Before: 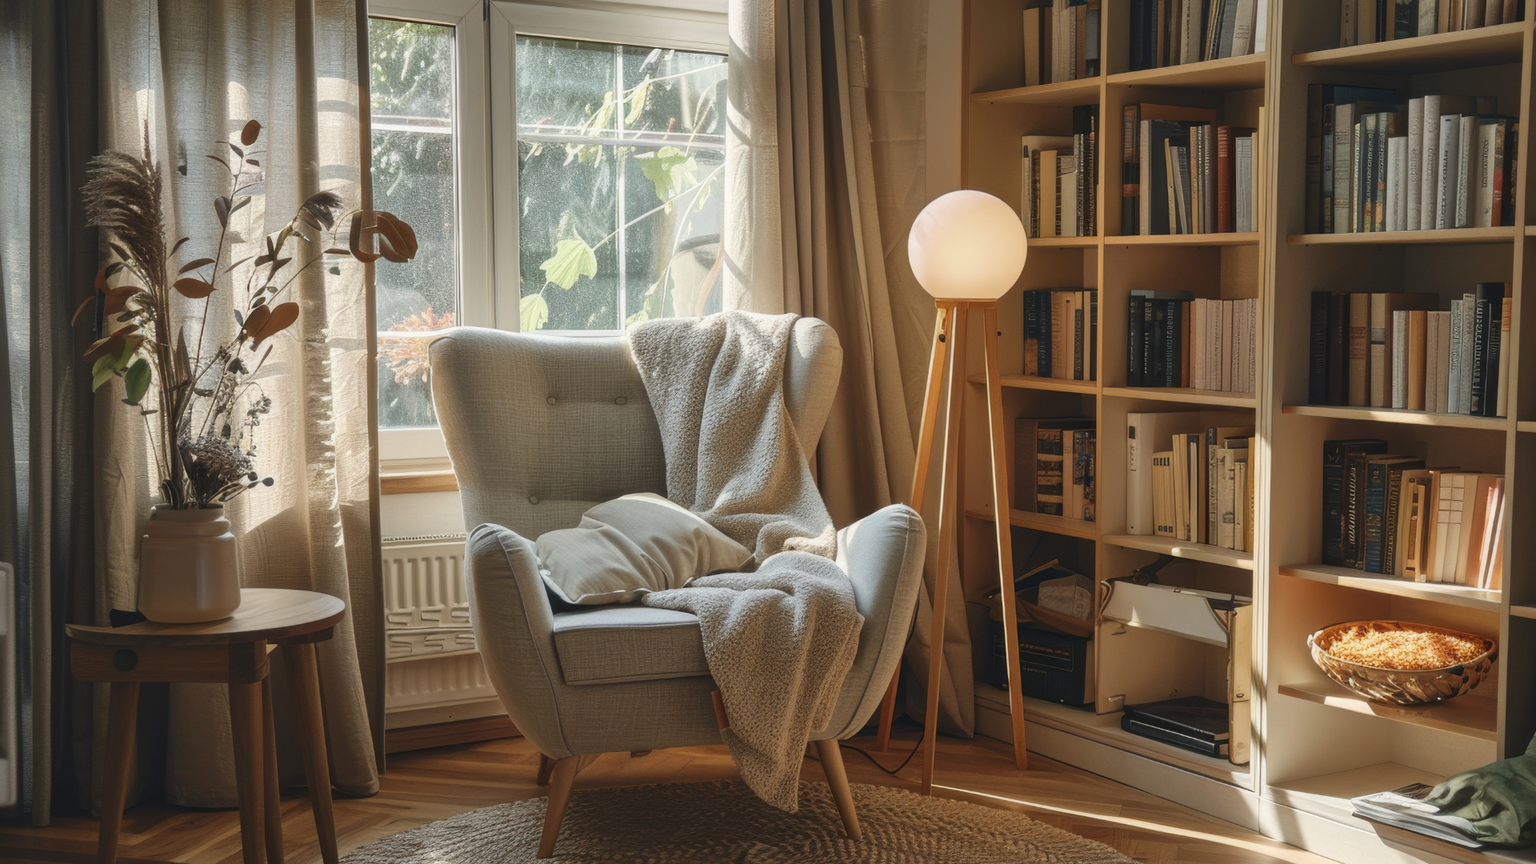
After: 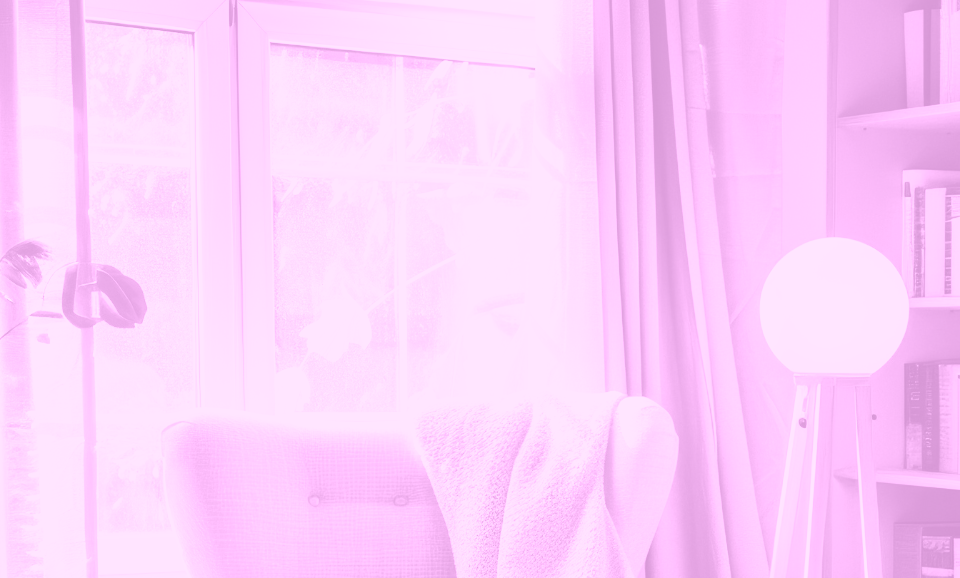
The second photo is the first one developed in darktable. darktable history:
colorize: hue 331.2°, saturation 75%, source mix 30.28%, lightness 70.52%, version 1
crop: left 19.556%, right 30.401%, bottom 46.458%
base curve: curves: ch0 [(0, 0) (0.007, 0.004) (0.027, 0.03) (0.046, 0.07) (0.207, 0.54) (0.442, 0.872) (0.673, 0.972) (1, 1)], preserve colors none
